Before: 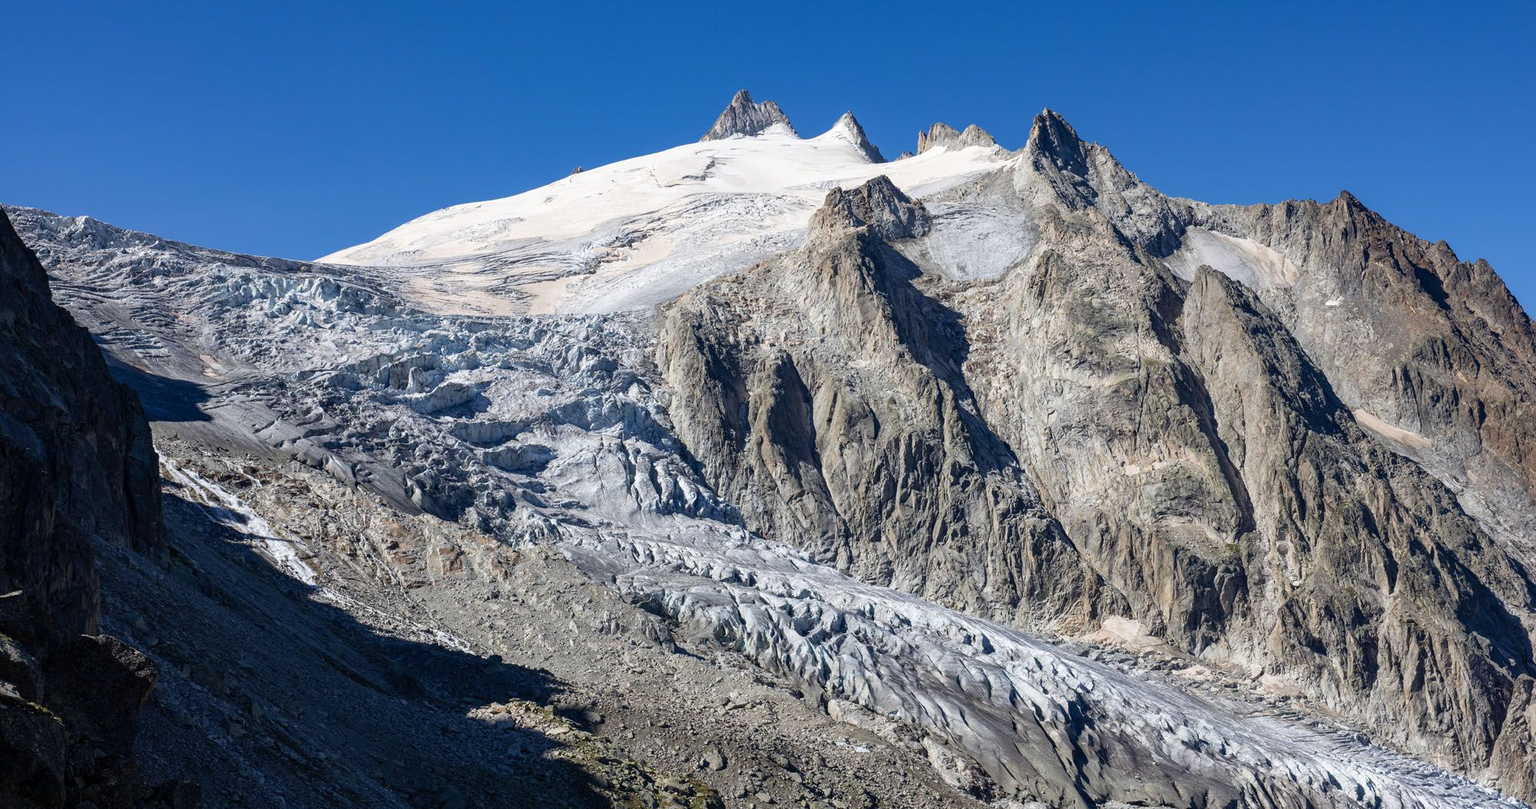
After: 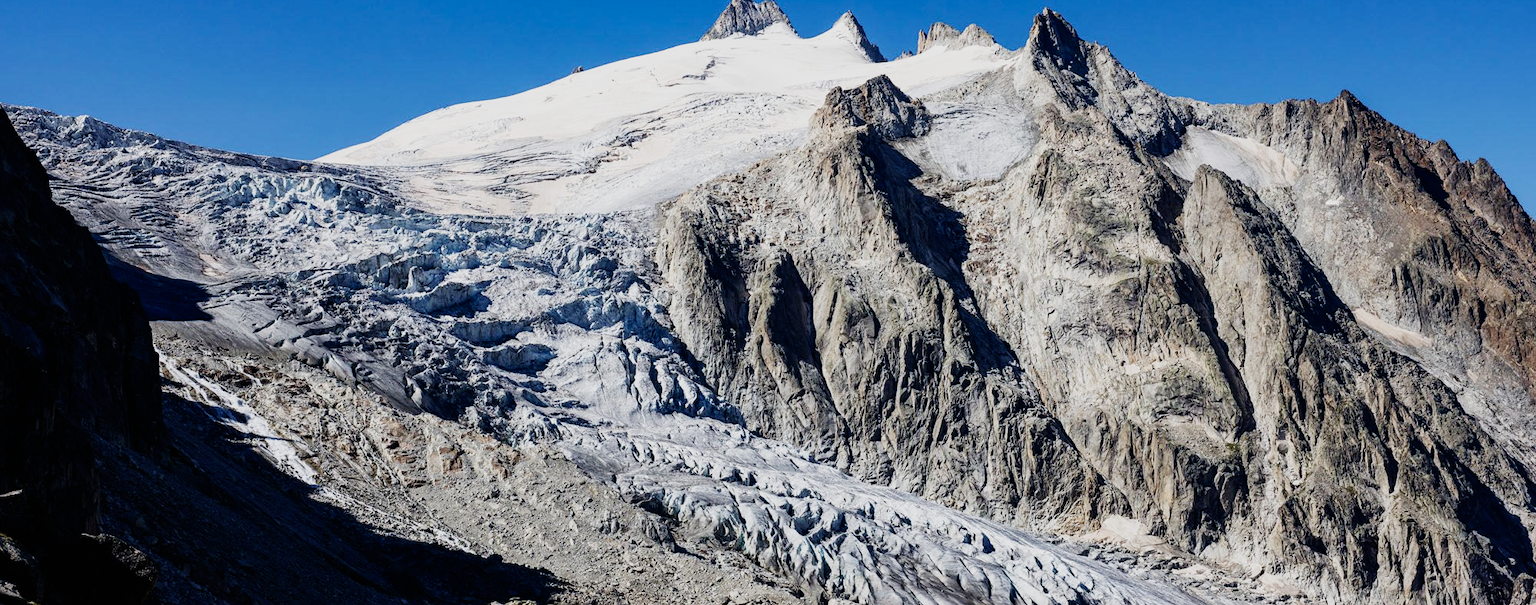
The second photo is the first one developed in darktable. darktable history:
crop and rotate: top 12.5%, bottom 12.5%
contrast brightness saturation: contrast 0.07
sigmoid: contrast 1.8, skew -0.2, preserve hue 0%, red attenuation 0.1, red rotation 0.035, green attenuation 0.1, green rotation -0.017, blue attenuation 0.15, blue rotation -0.052, base primaries Rec2020
